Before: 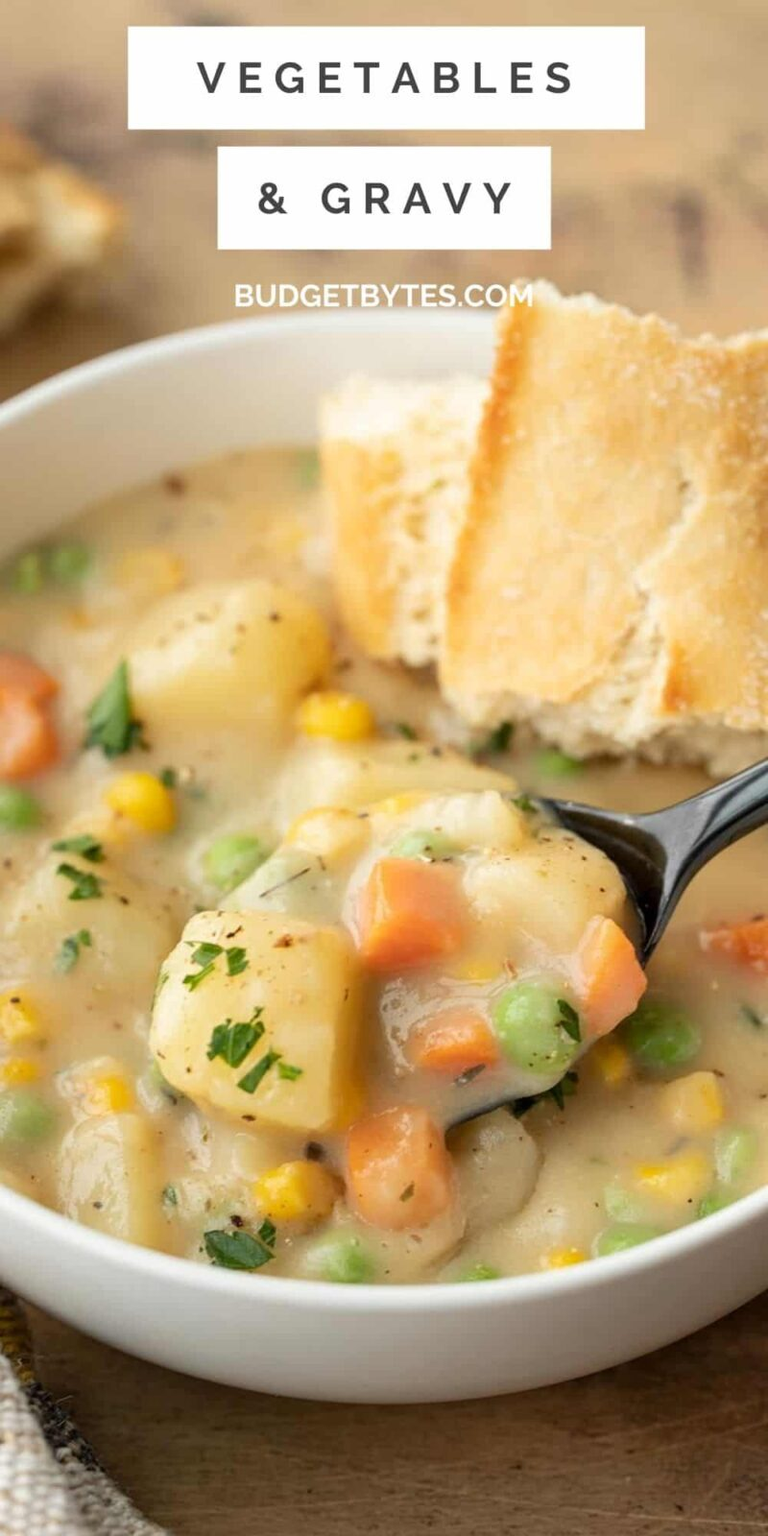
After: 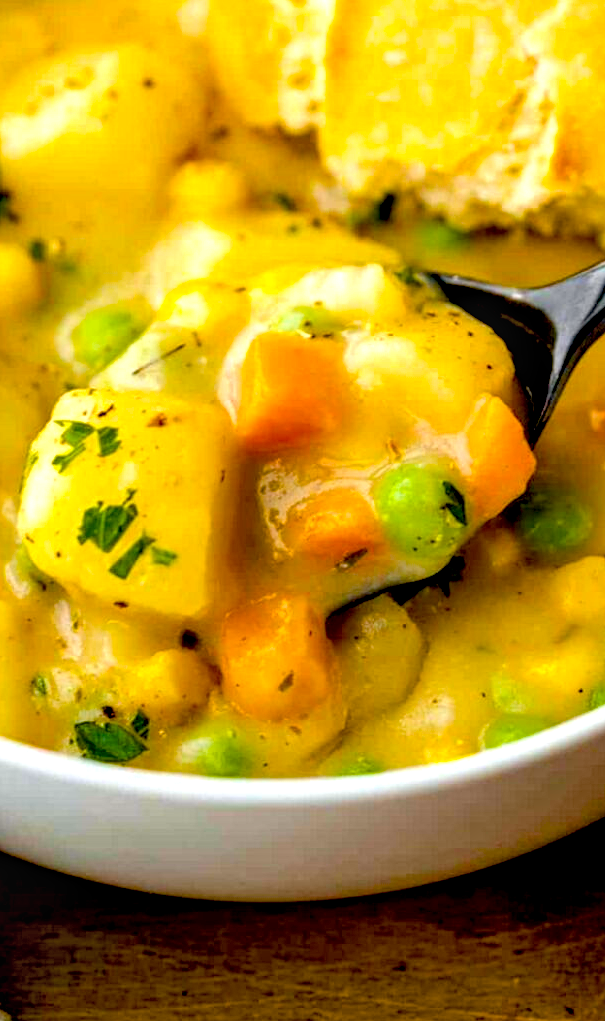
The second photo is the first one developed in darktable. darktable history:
haze removal: compatibility mode true, adaptive false
crop and rotate: left 17.299%, top 35.115%, right 7.015%, bottom 1.024%
color balance rgb: linear chroma grading › global chroma 25%, perceptual saturation grading › global saturation 50%
exposure: black level correction 0.031, exposure 0.304 EV, compensate highlight preservation false
local contrast: detail 130%
